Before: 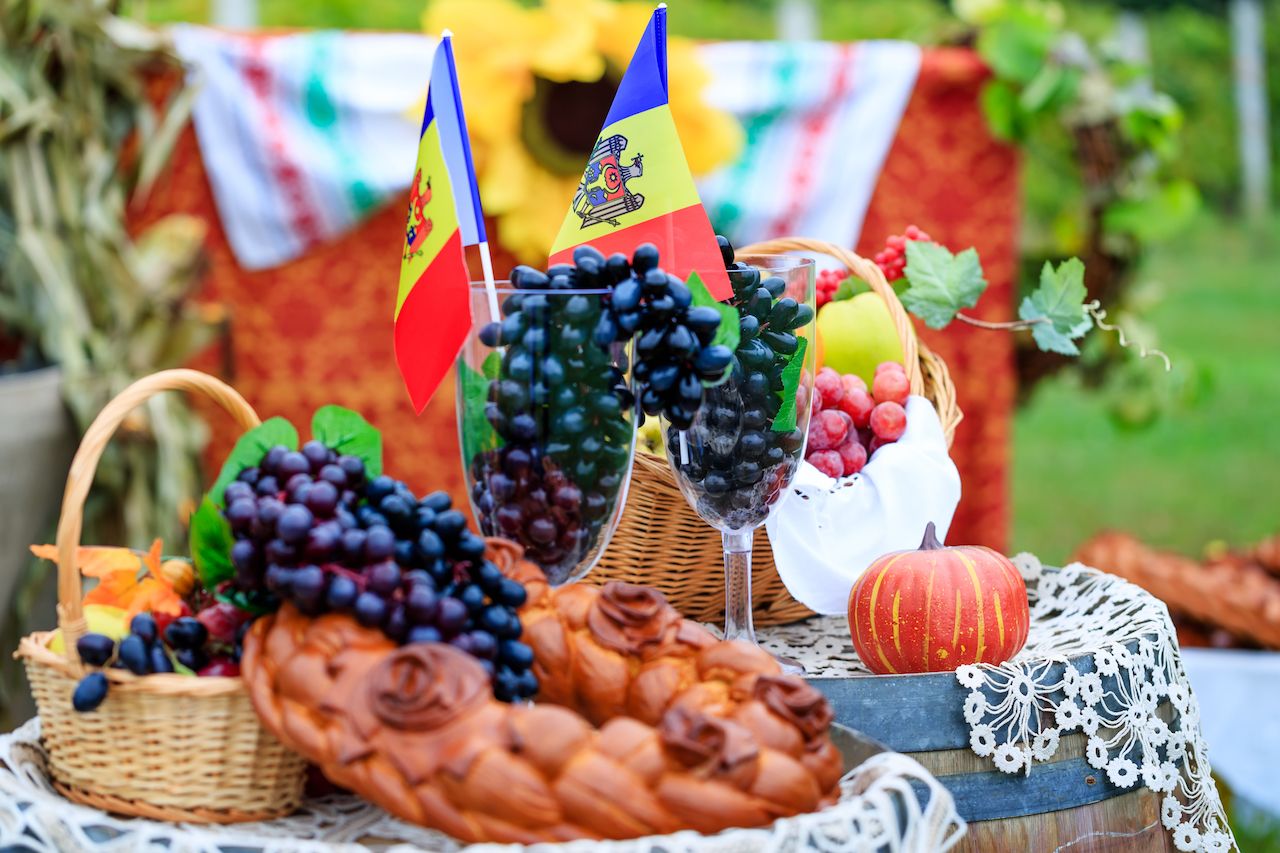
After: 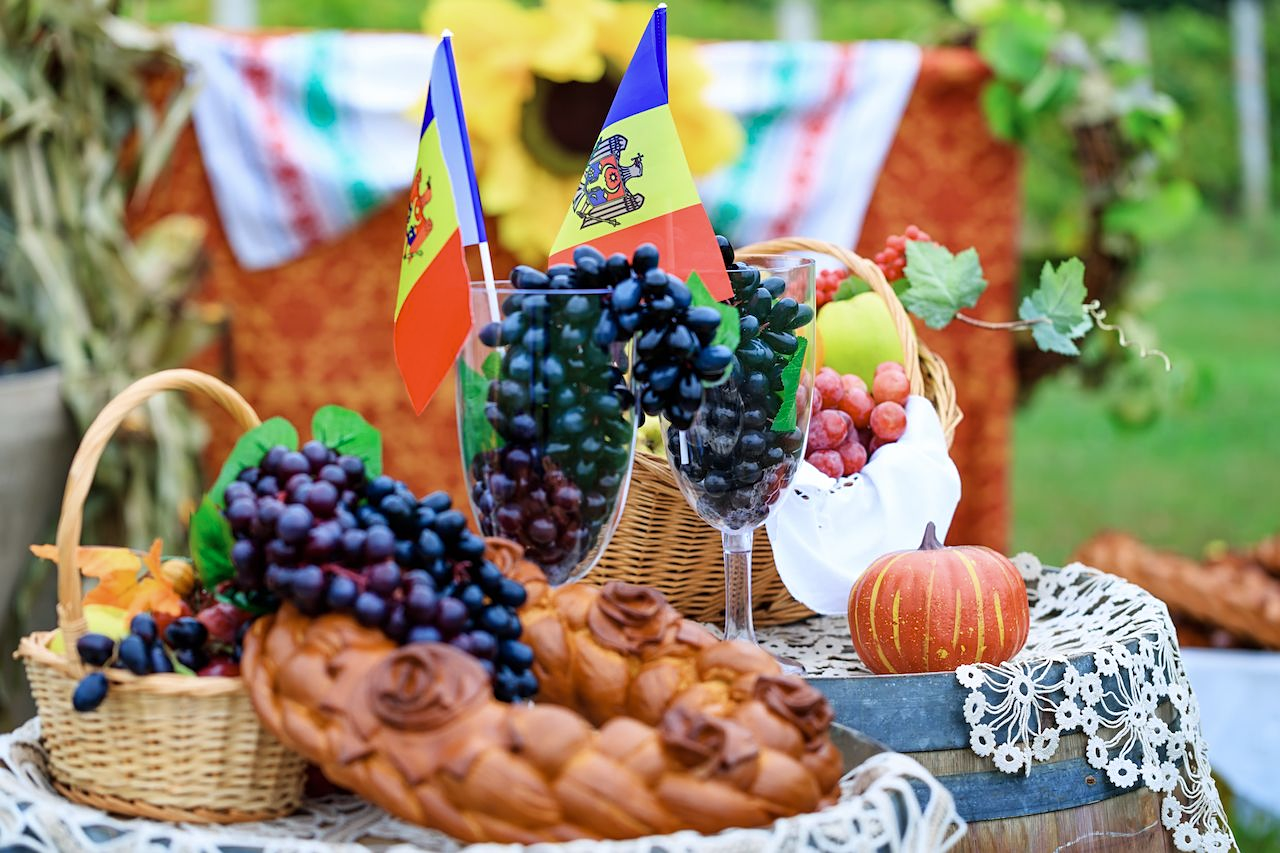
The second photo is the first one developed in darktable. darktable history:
color zones: curves: ch1 [(0.113, 0.438) (0.75, 0.5)]; ch2 [(0.12, 0.526) (0.75, 0.5)]
sharpen: amount 0.2
shadows and highlights: shadows 37.27, highlights -28.18, soften with gaussian
